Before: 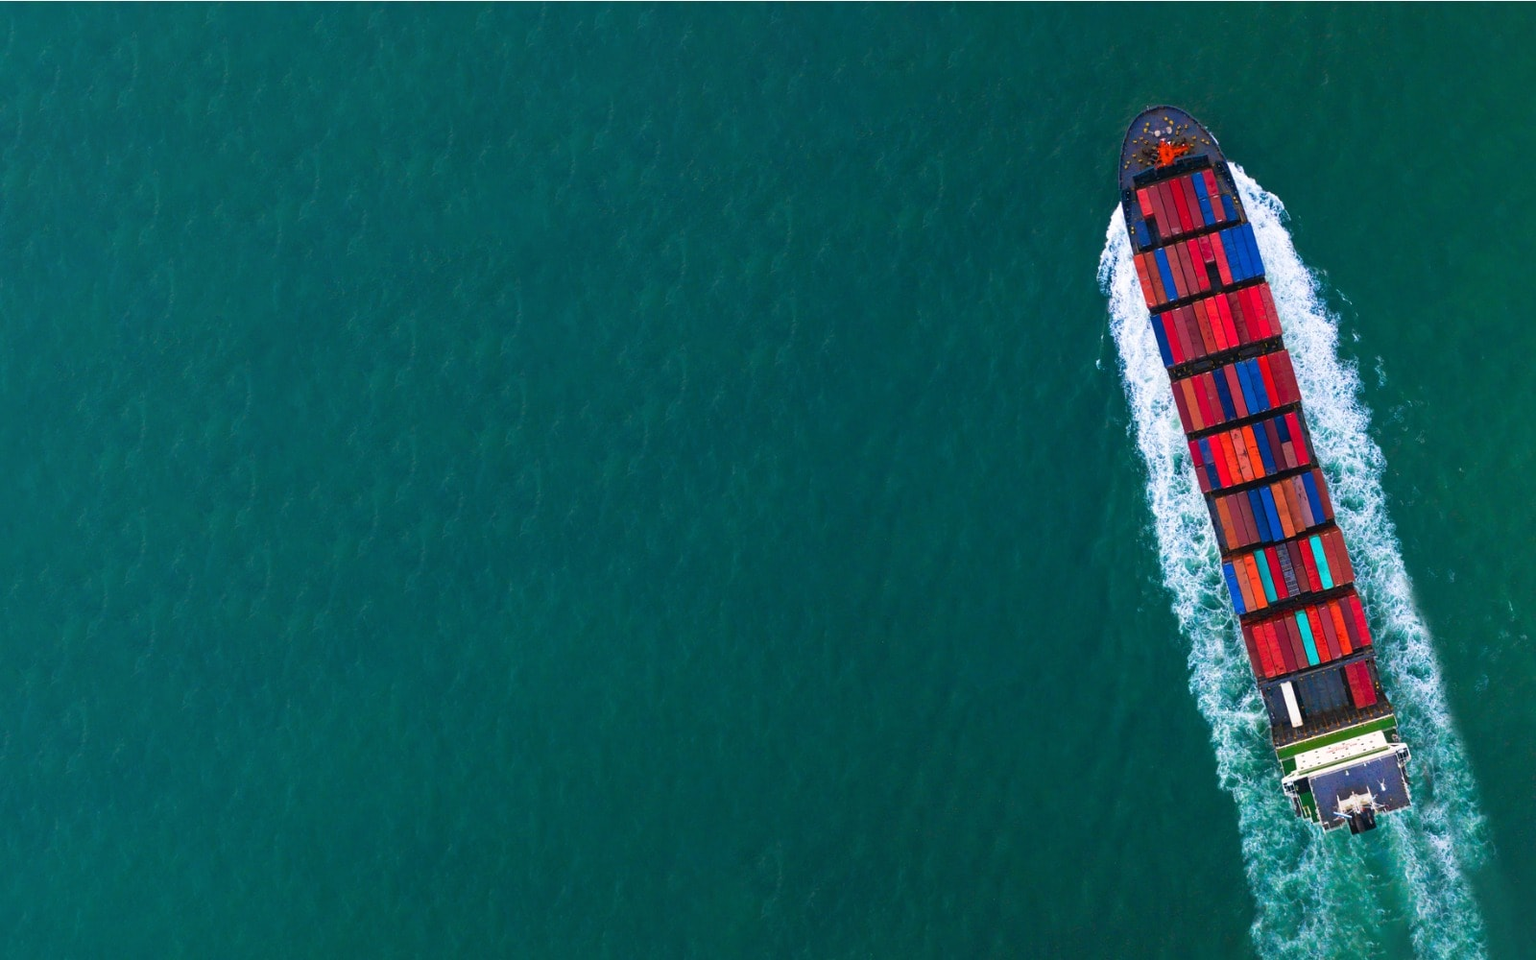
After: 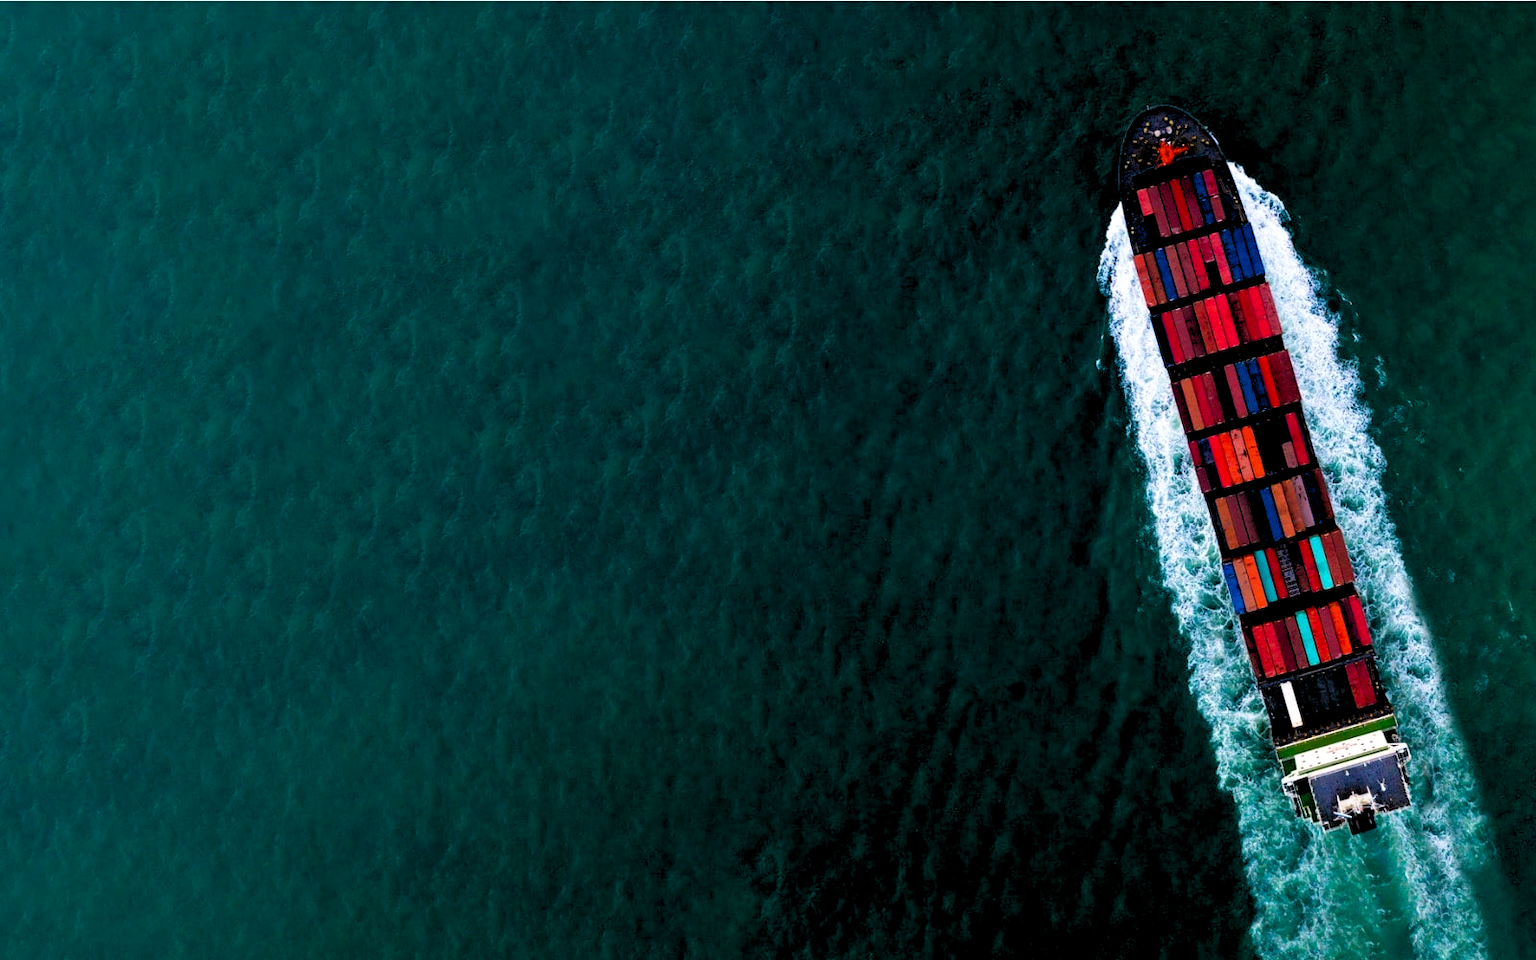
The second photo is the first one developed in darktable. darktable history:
exposure: black level correction 0.016, exposure -0.009 EV, compensate highlight preservation false
rgb levels: levels [[0.034, 0.472, 0.904], [0, 0.5, 1], [0, 0.5, 1]]
